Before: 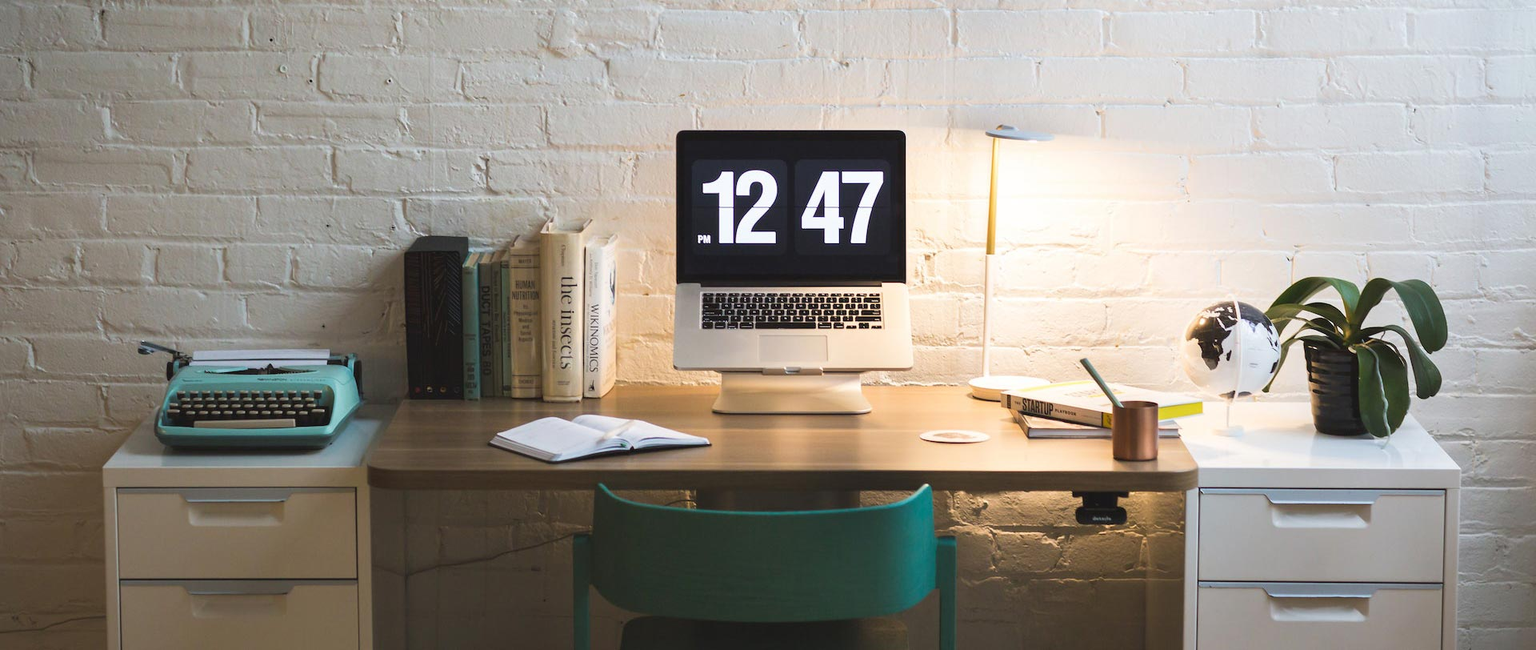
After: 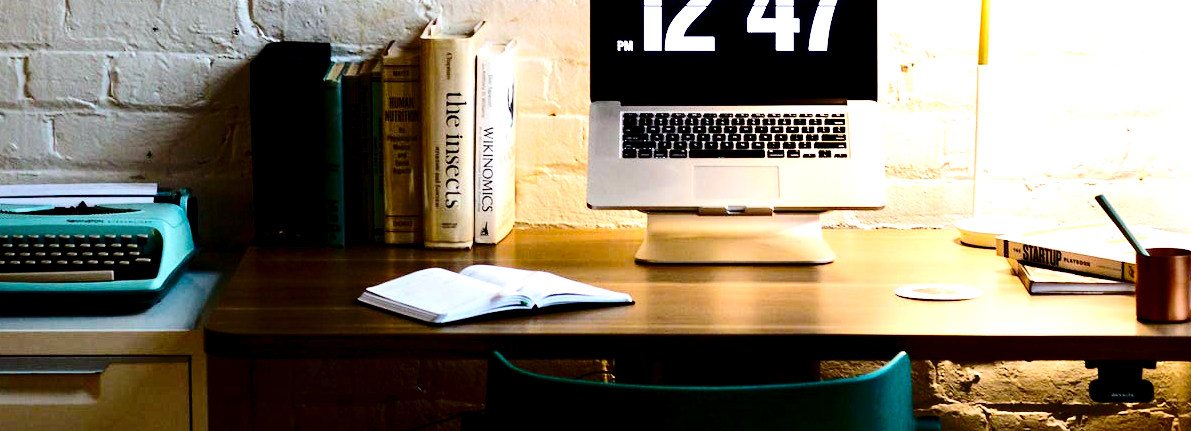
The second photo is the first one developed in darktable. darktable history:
haze removal: adaptive false
base curve: curves: ch0 [(0, 0) (0.073, 0.04) (0.157, 0.139) (0.492, 0.492) (0.758, 0.758) (1, 1)], preserve colors none
white balance: red 0.98, blue 1.034
crop: left 13.312%, top 31.28%, right 24.627%, bottom 15.582%
tone equalizer: -8 EV -0.417 EV, -7 EV -0.389 EV, -6 EV -0.333 EV, -5 EV -0.222 EV, -3 EV 0.222 EV, -2 EV 0.333 EV, -1 EV 0.389 EV, +0 EV 0.417 EV, edges refinement/feathering 500, mask exposure compensation -1.57 EV, preserve details no
contrast brightness saturation: contrast 0.2, brightness -0.11, saturation 0.1
exposure: black level correction 0.031, exposure 0.304 EV, compensate highlight preservation false
